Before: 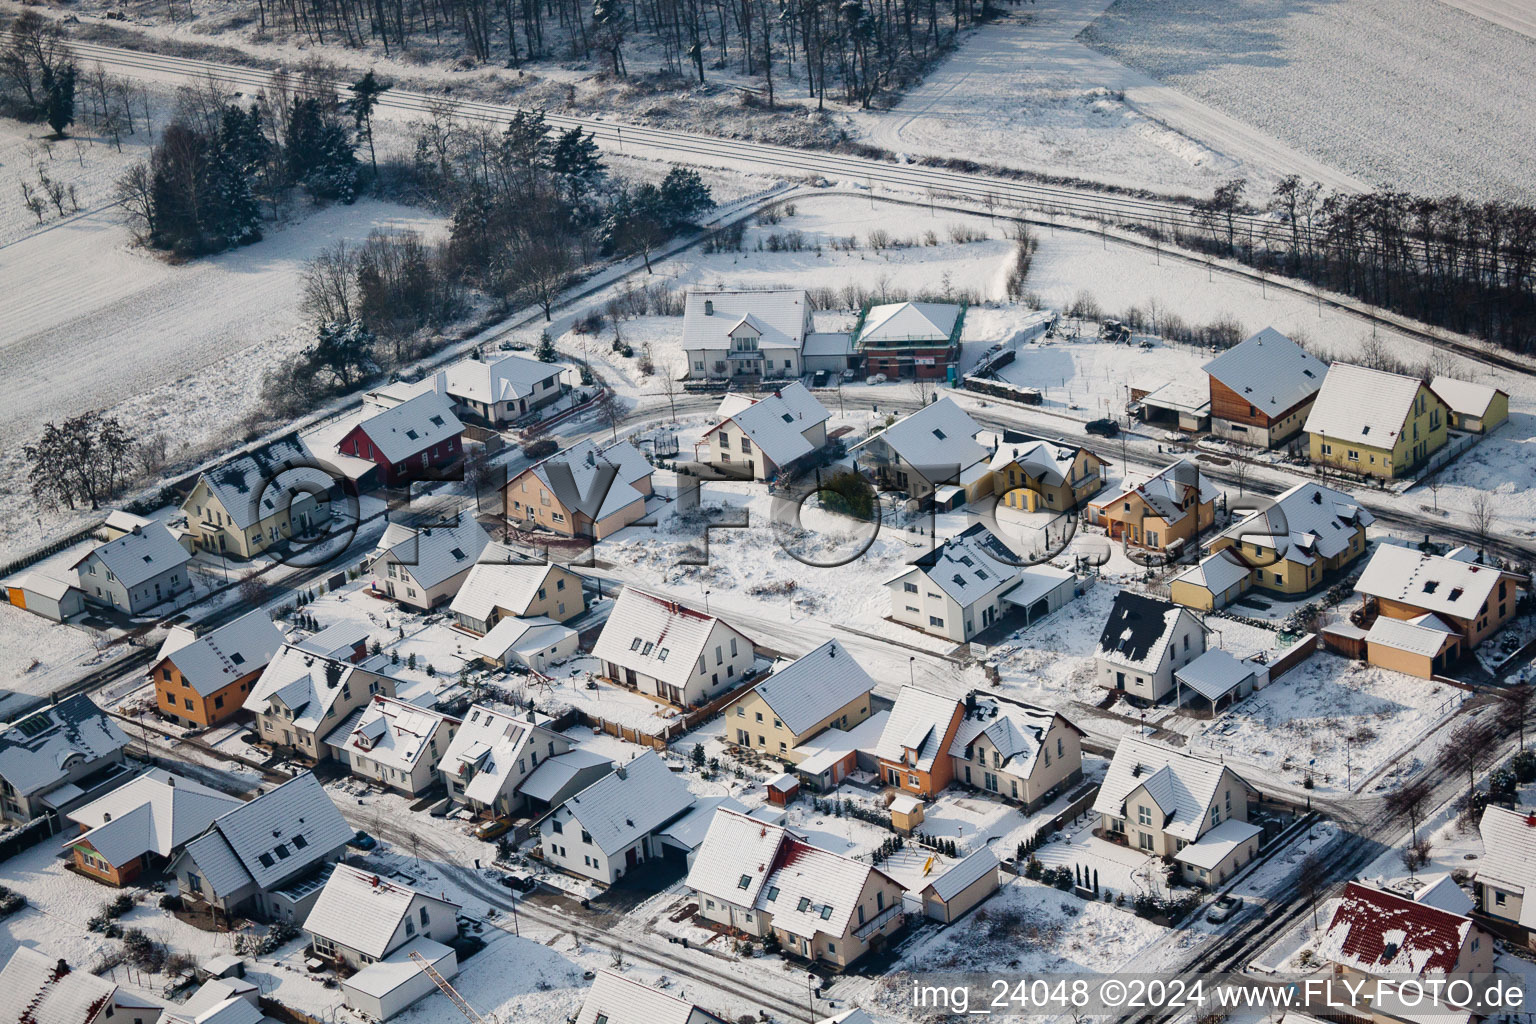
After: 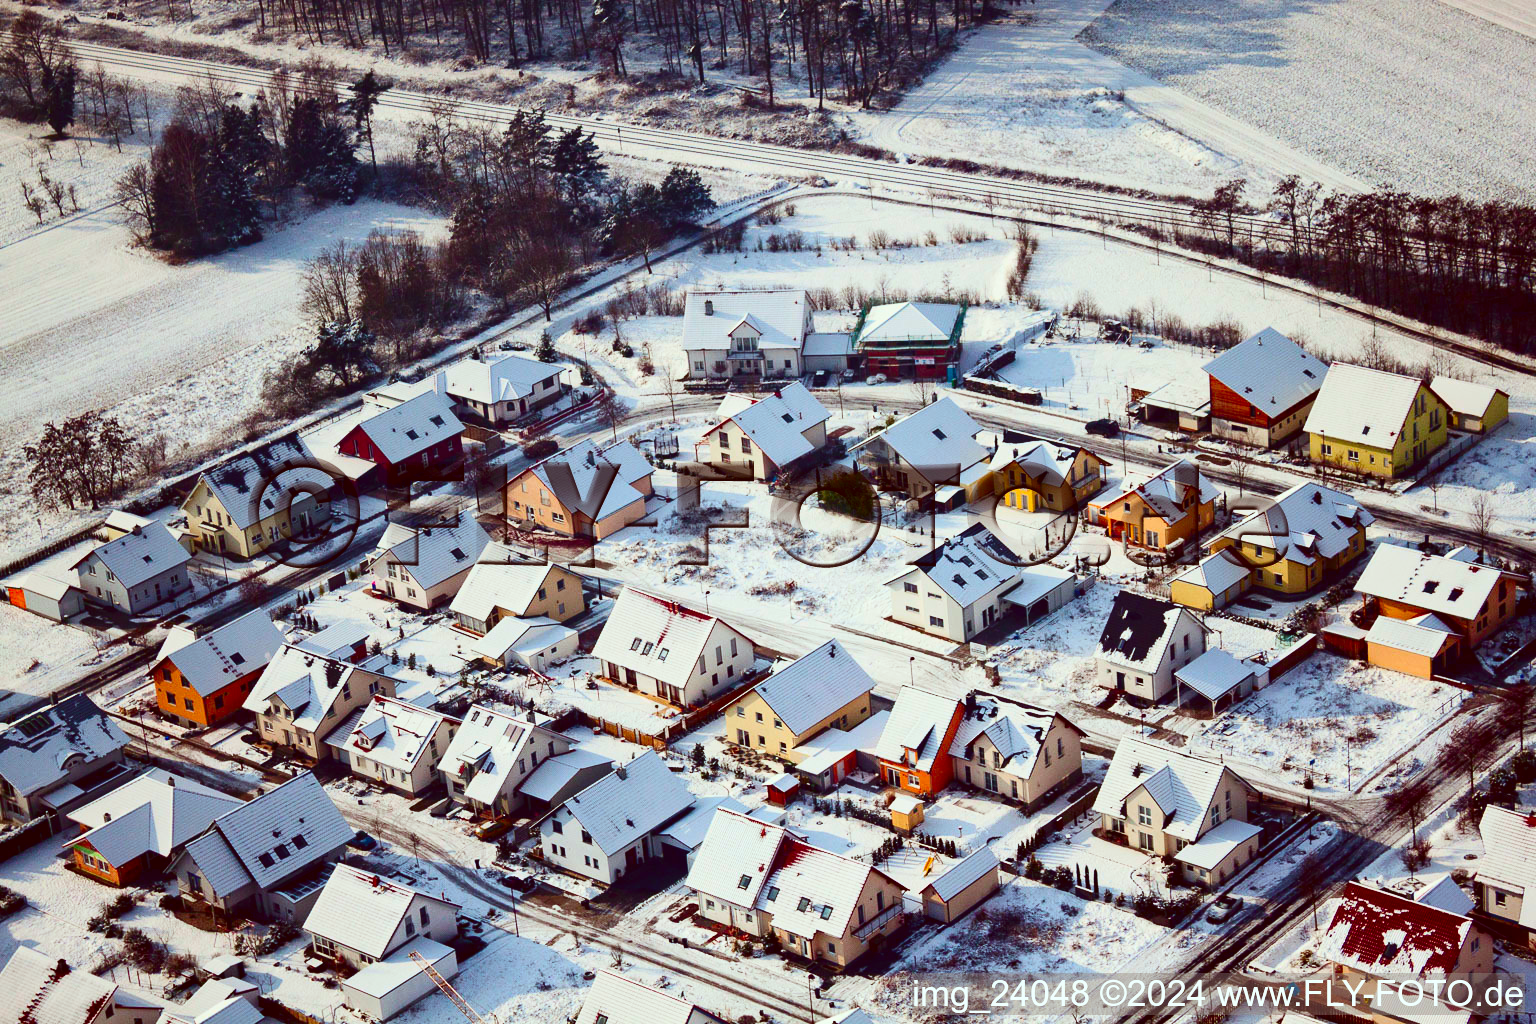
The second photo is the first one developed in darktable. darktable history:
contrast brightness saturation: contrast 0.261, brightness 0.017, saturation 0.882
color correction: highlights a* -7.26, highlights b* -0.181, shadows a* 20.21, shadows b* 12.16
